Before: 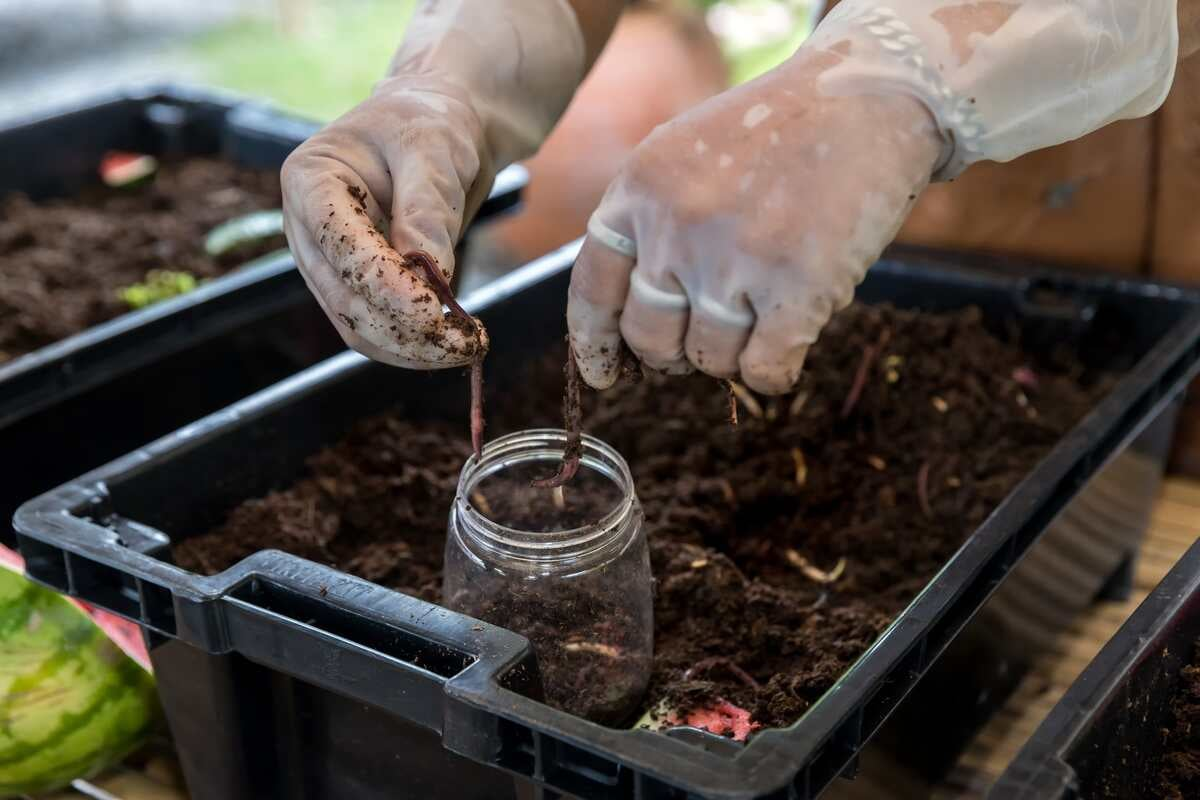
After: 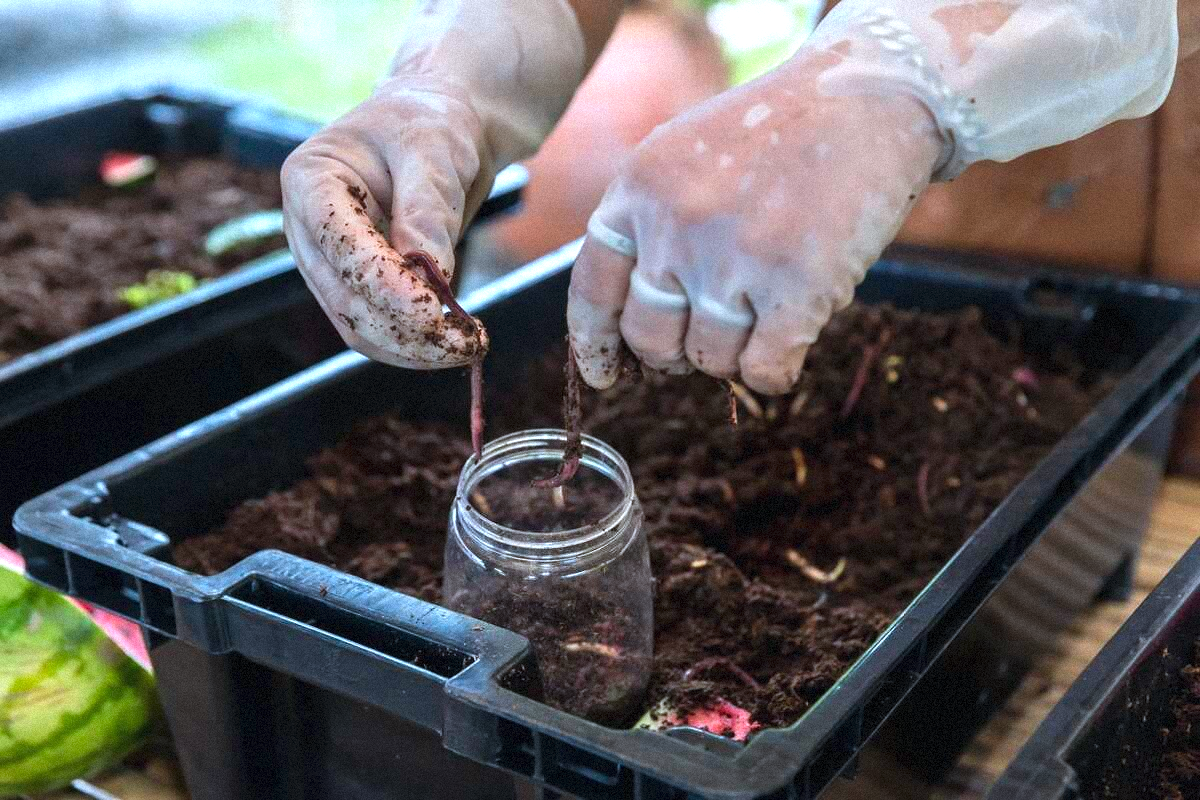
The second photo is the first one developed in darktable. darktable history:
exposure: black level correction -0.002, exposure 0.54 EV, compensate highlight preservation false
grain: mid-tones bias 0%
color calibration: output R [0.972, 0.068, -0.094, 0], output G [-0.178, 1.216, -0.086, 0], output B [0.095, -0.136, 0.98, 0], illuminant custom, x 0.371, y 0.381, temperature 4283.16 K
